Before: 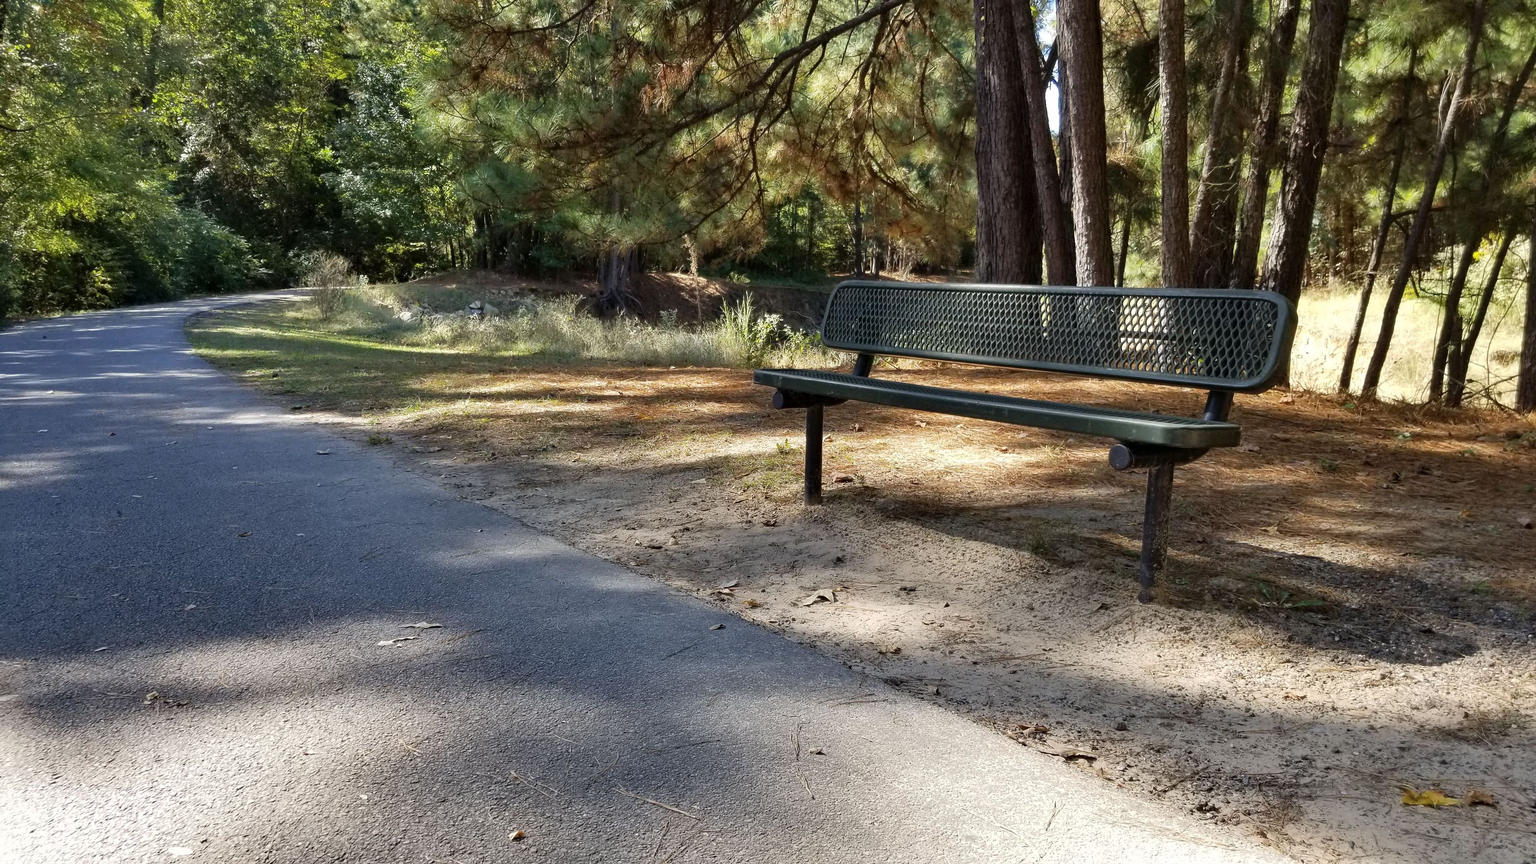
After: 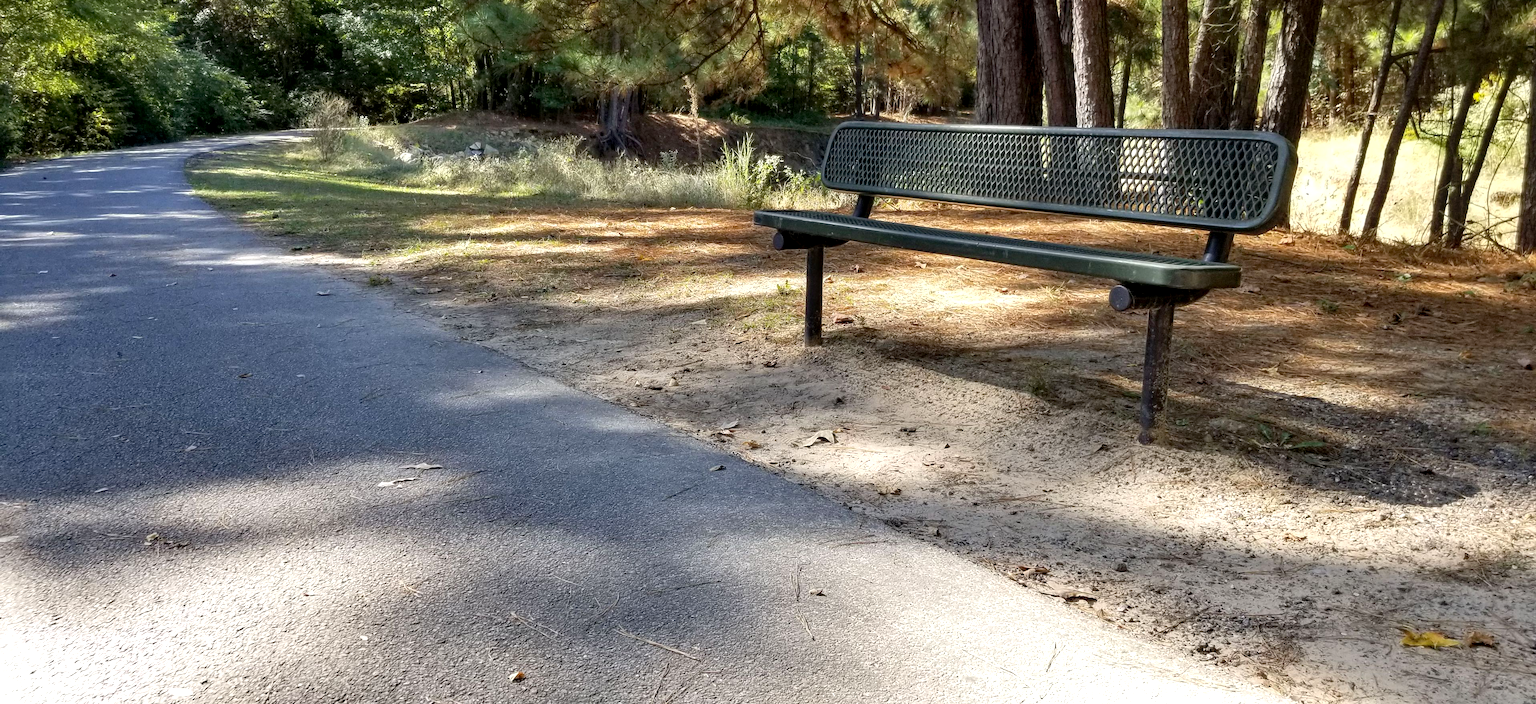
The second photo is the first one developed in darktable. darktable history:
crop and rotate: top 18.48%
local contrast: detail 109%
exposure: black level correction 0.005, exposure 0.42 EV, compensate exposure bias true, compensate highlight preservation false
